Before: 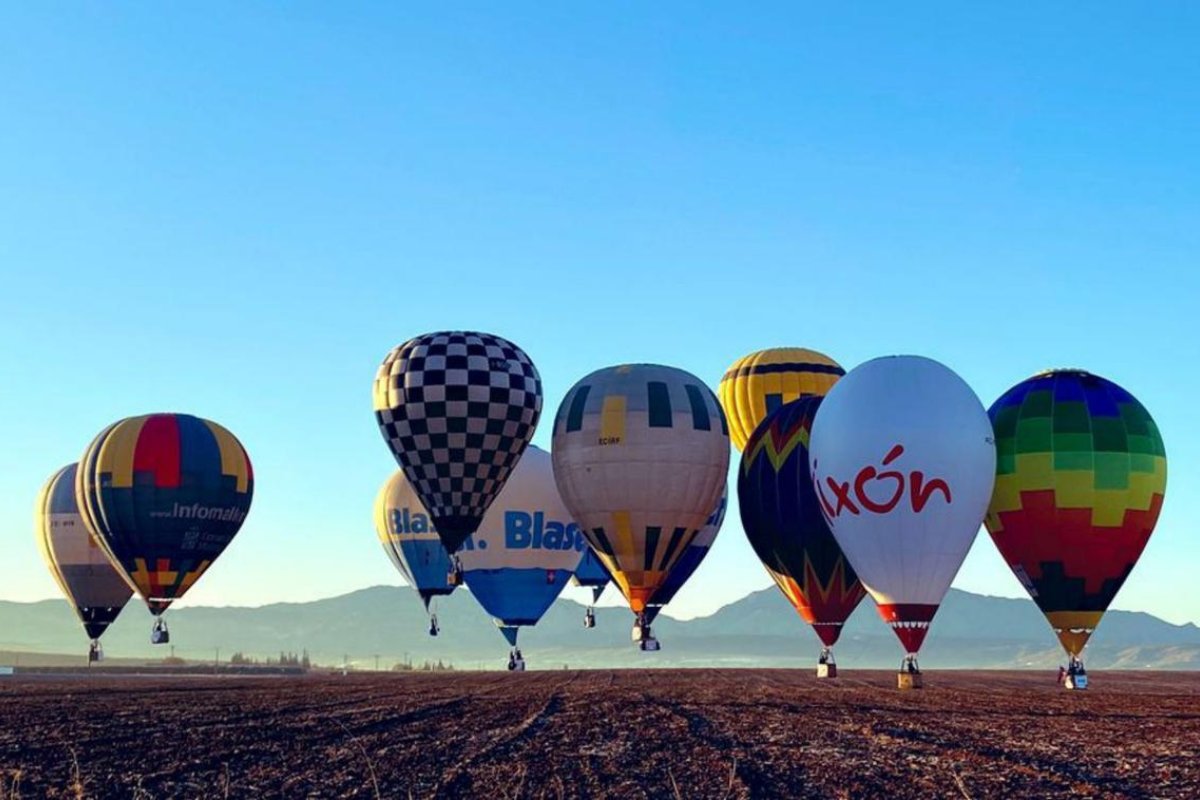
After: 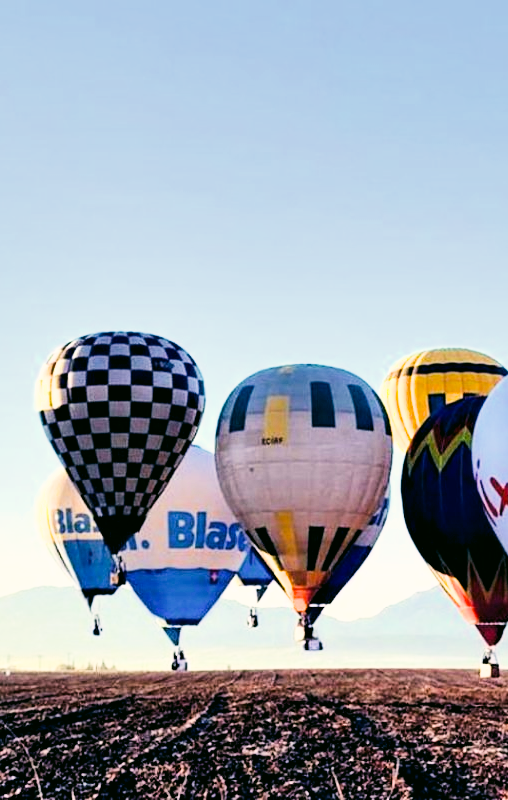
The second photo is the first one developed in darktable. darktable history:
filmic rgb: black relative exposure -7.74 EV, white relative exposure 4.46 EV, threshold 2.95 EV, target black luminance 0%, hardness 3.76, latitude 50.59%, contrast 1.077, highlights saturation mix 9.92%, shadows ↔ highlights balance -0.283%, enable highlight reconstruction true
shadows and highlights: low approximation 0.01, soften with gaussian
crop: left 28.121%, right 29.485%
exposure: black level correction 0, exposure 1.199 EV, compensate exposure bias true, compensate highlight preservation false
tone equalizer: -8 EV -0.739 EV, -7 EV -0.71 EV, -6 EV -0.568 EV, -5 EV -0.418 EV, -3 EV 0.38 EV, -2 EV 0.6 EV, -1 EV 0.681 EV, +0 EV 0.78 EV, edges refinement/feathering 500, mask exposure compensation -1.57 EV, preserve details no
color correction: highlights a* 4.22, highlights b* 4.94, shadows a* -7.15, shadows b* 4.92
tone curve: curves: ch0 [(0, 0) (0.004, 0.002) (0.02, 0.013) (0.218, 0.218) (0.664, 0.718) (0.832, 0.873) (1, 1)], preserve colors none
